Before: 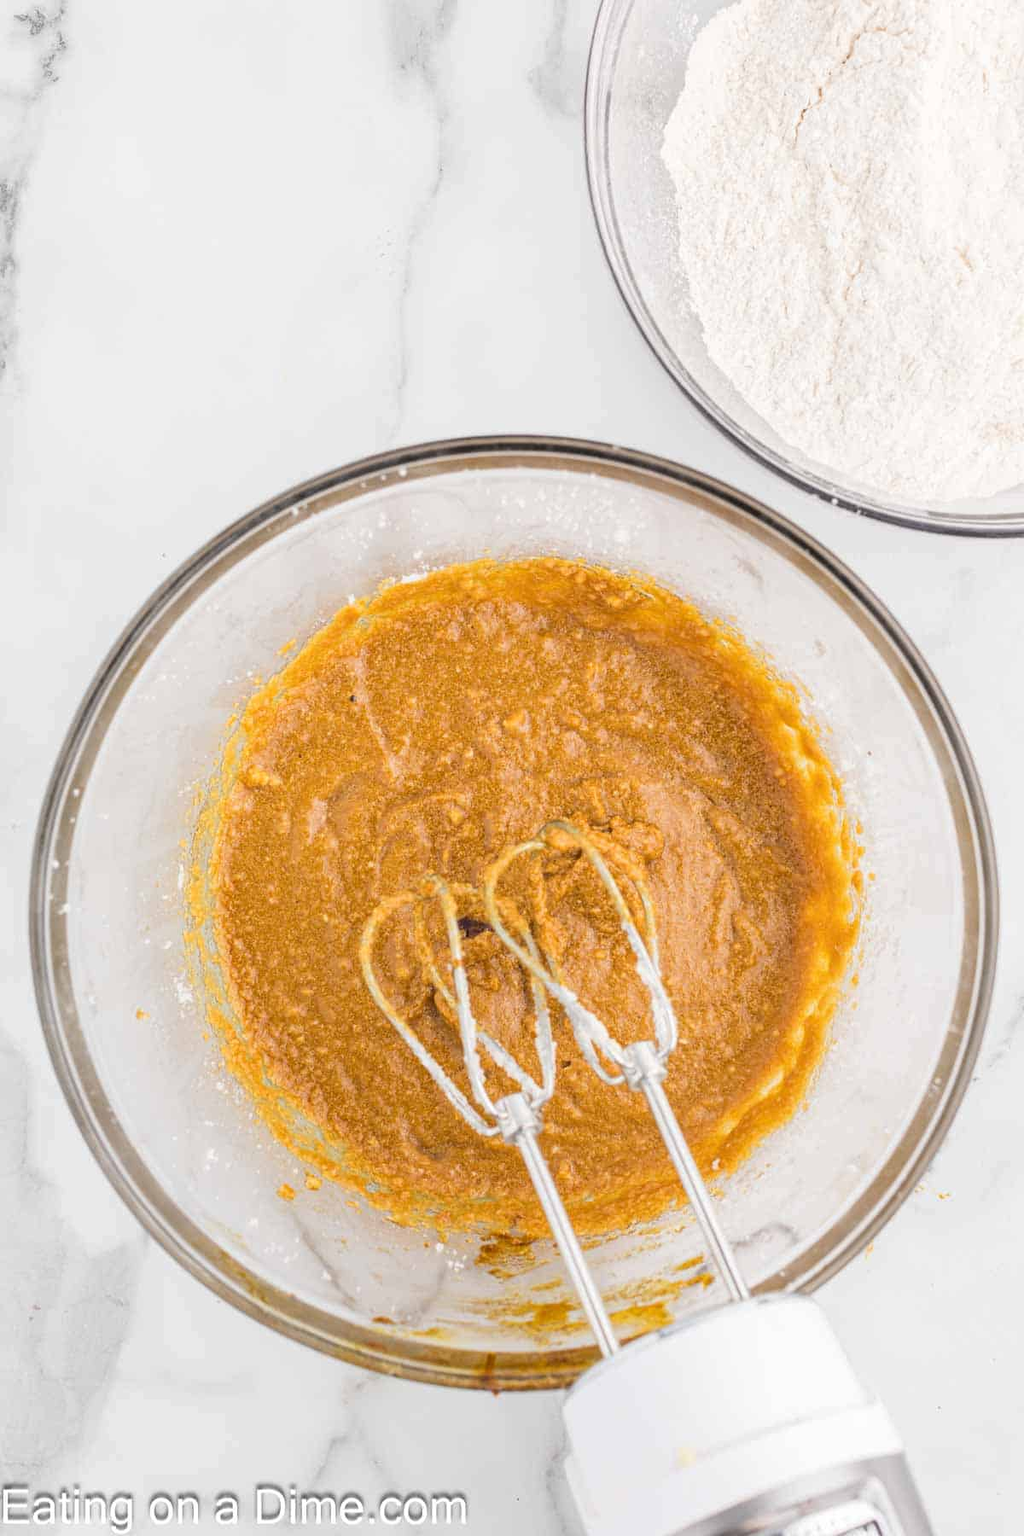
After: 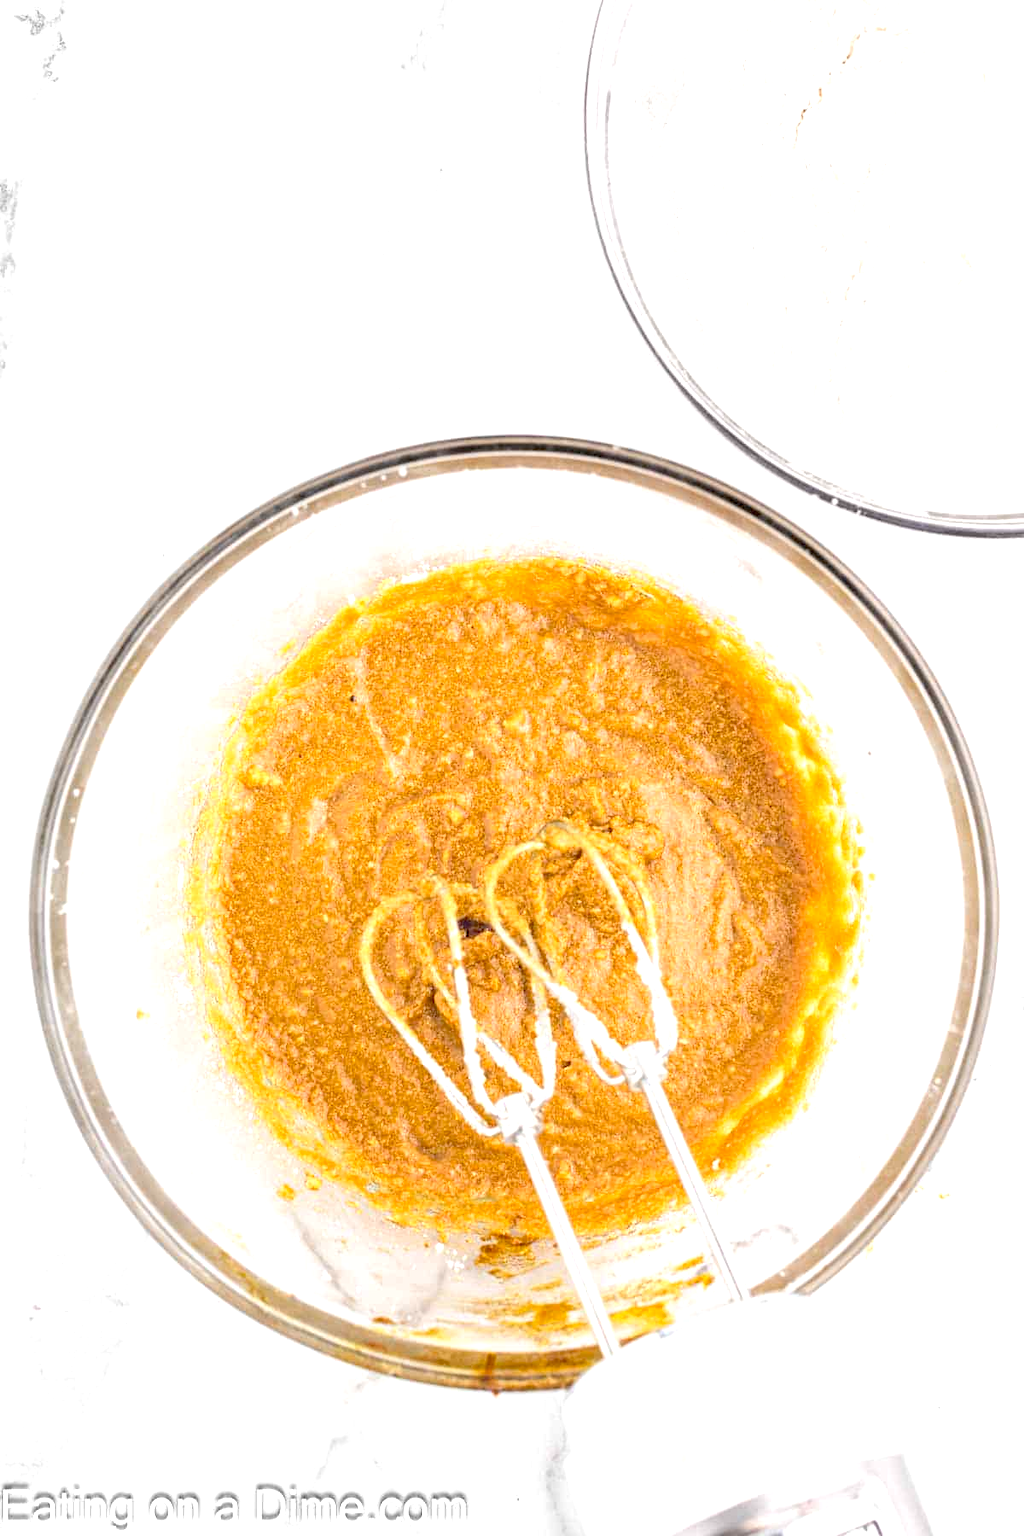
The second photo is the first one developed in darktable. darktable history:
exposure: black level correction 0.012, exposure 0.696 EV, compensate highlight preservation false
